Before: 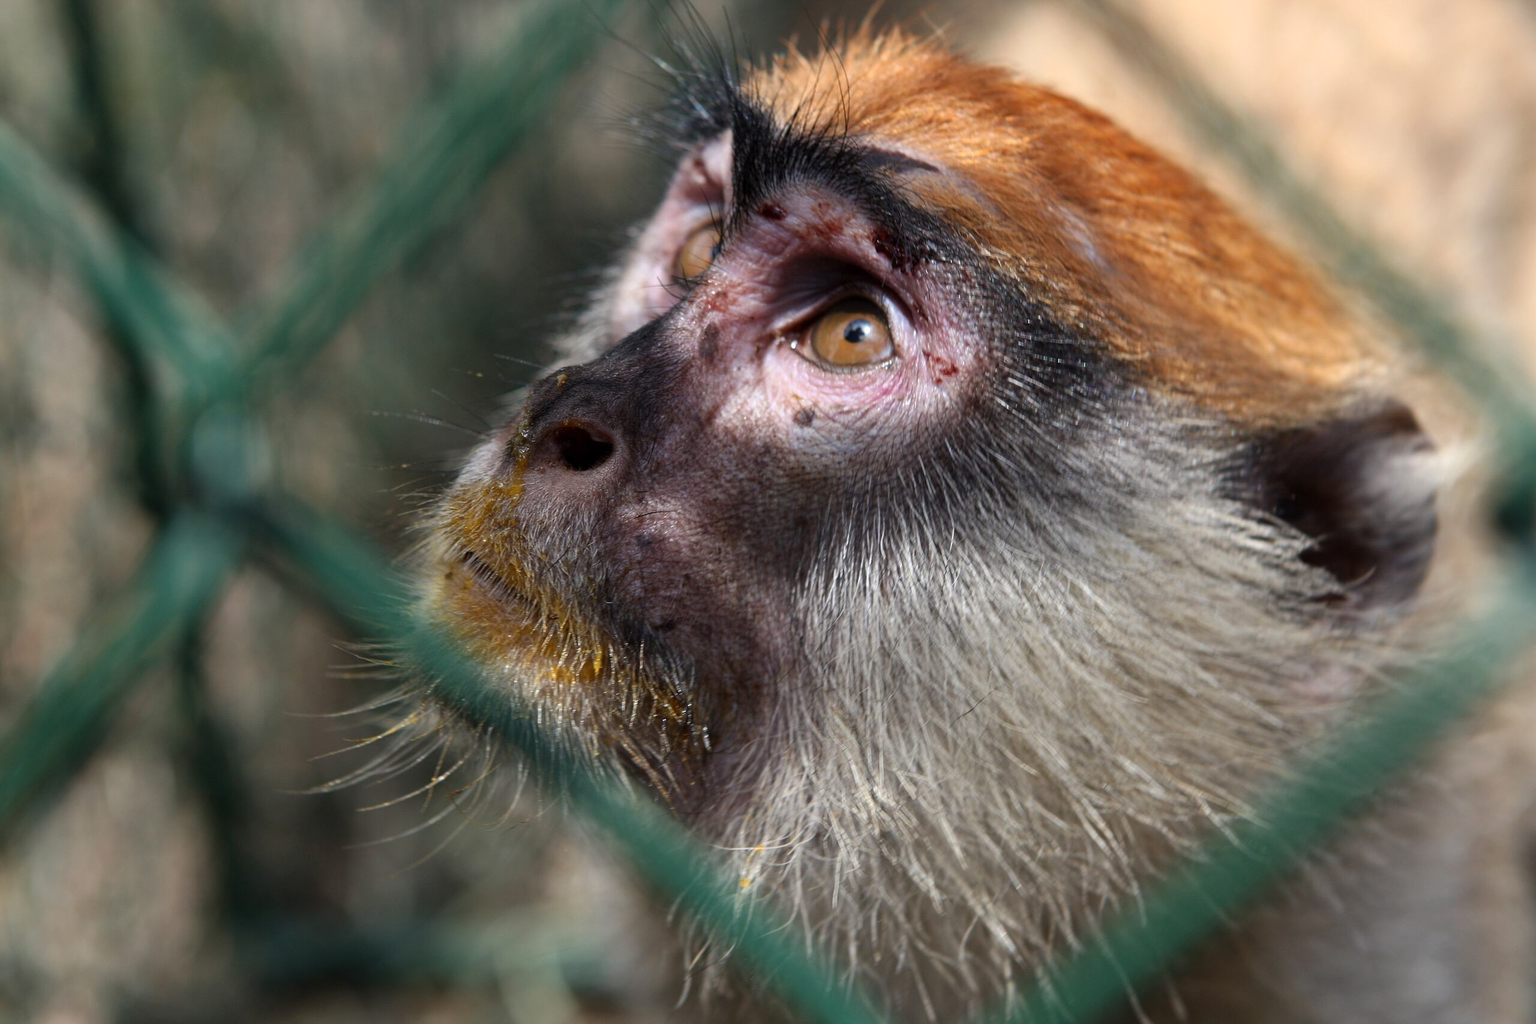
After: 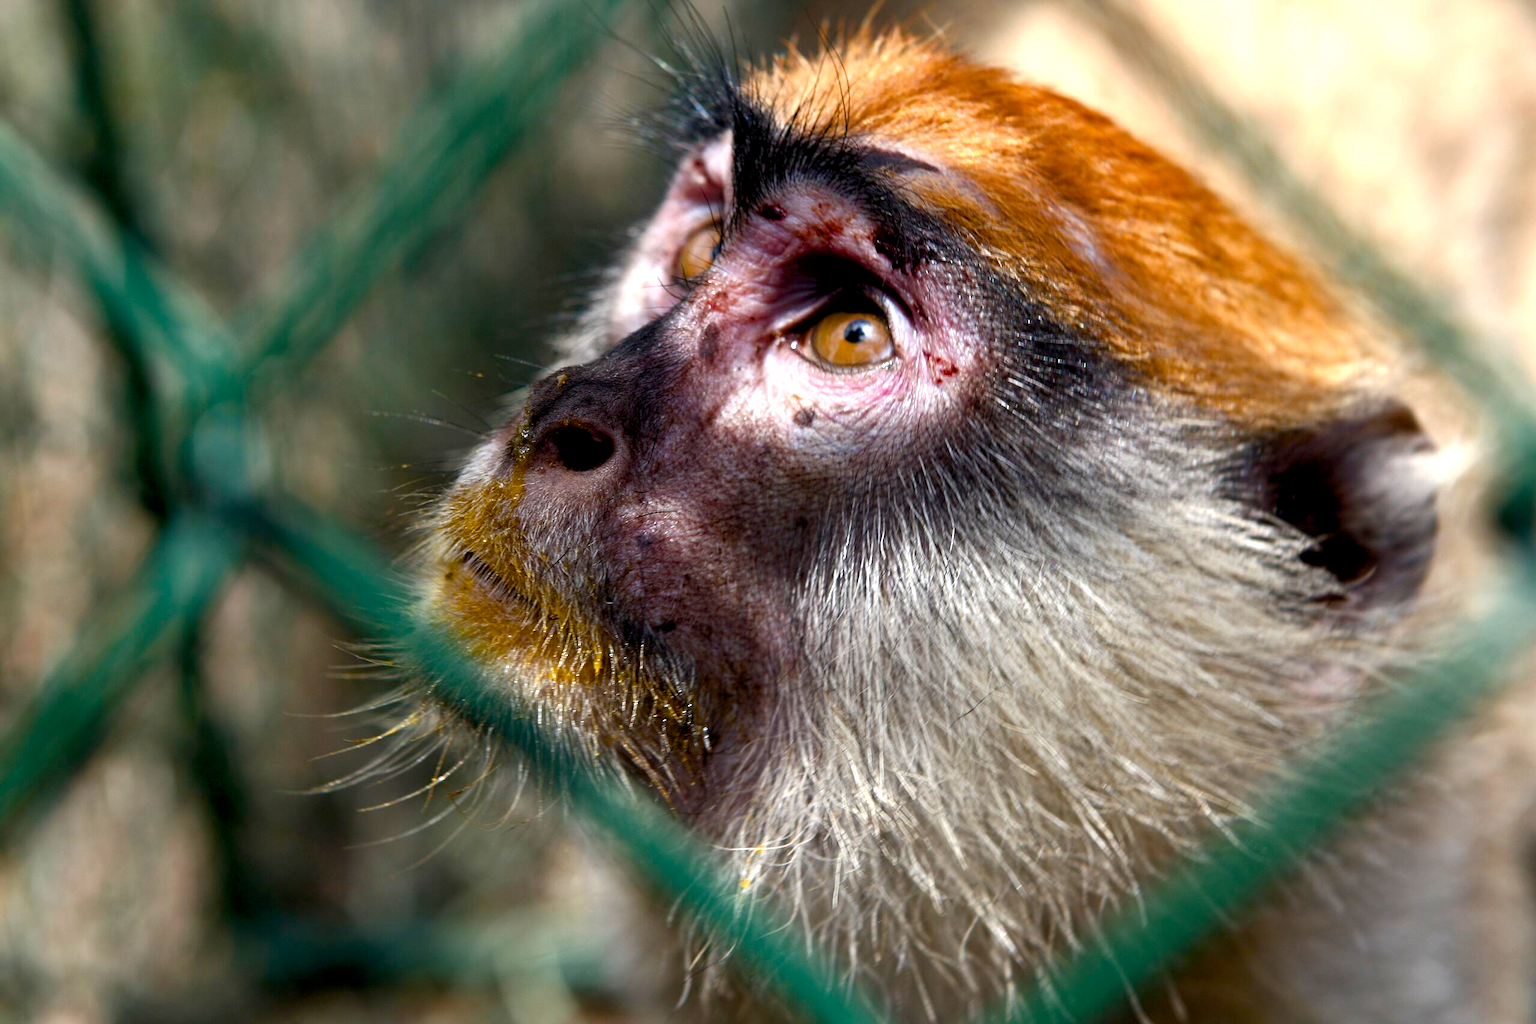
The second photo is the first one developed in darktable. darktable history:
exposure: black level correction 0.007, exposure 0.159 EV, compensate highlight preservation false
color balance rgb: perceptual saturation grading › mid-tones 6.33%, perceptual saturation grading › shadows 72.44%, perceptual brilliance grading › highlights 11.59%, contrast 5.05%
